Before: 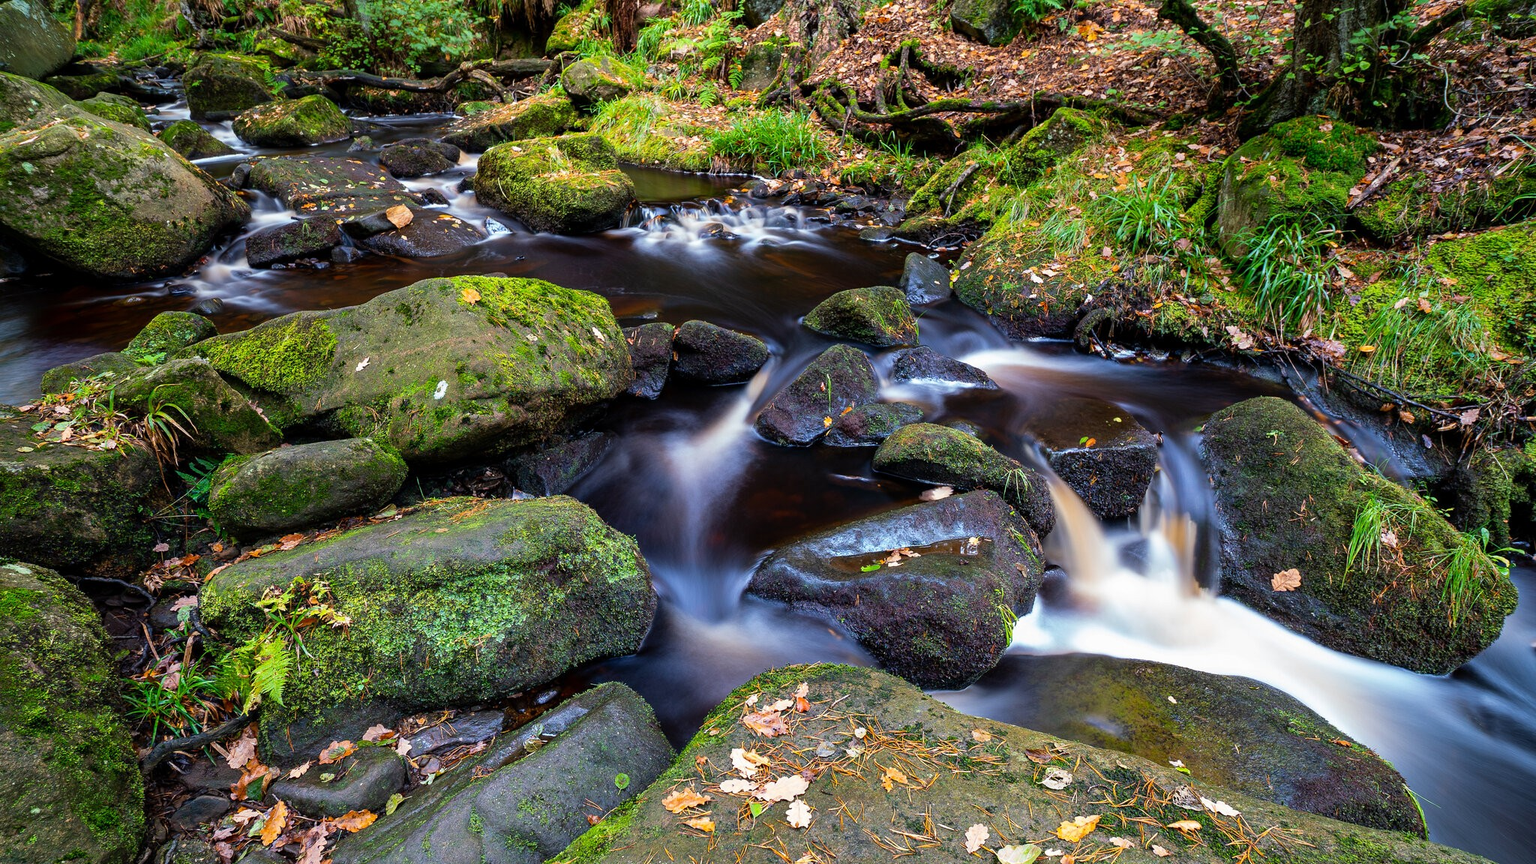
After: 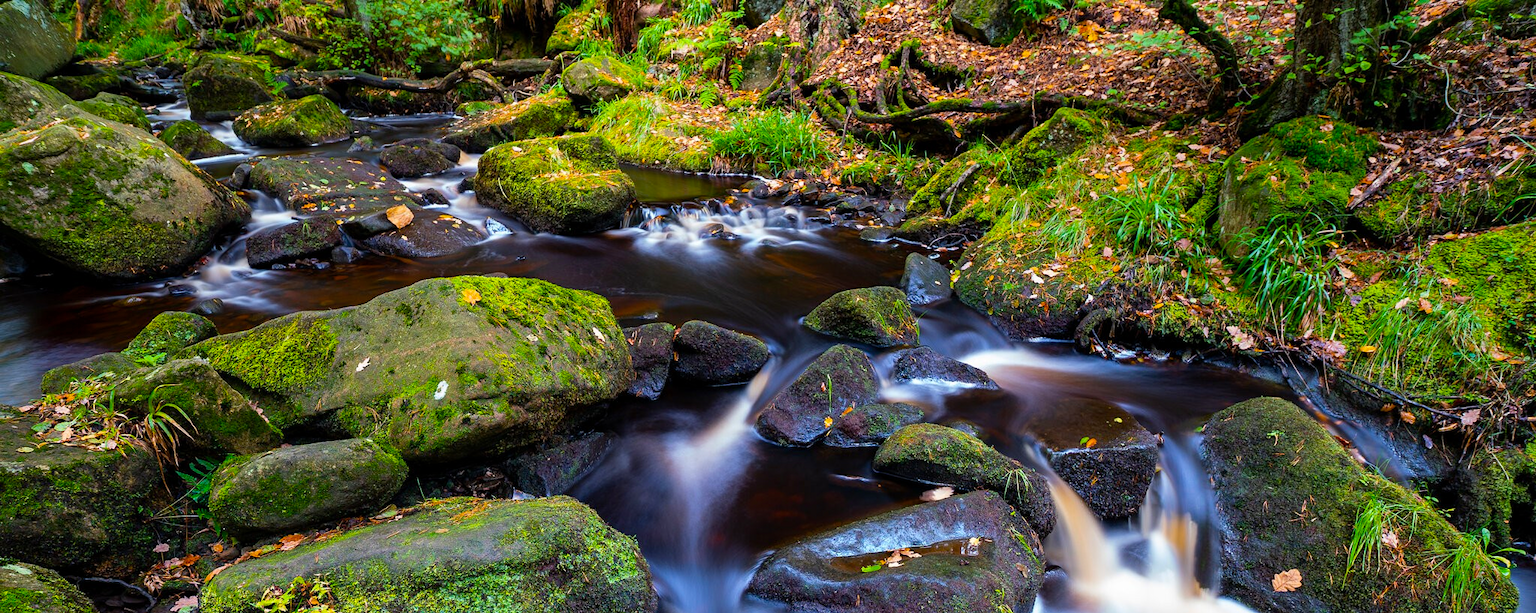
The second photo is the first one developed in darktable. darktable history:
crop: right 0.001%, bottom 29.051%
color balance rgb: perceptual saturation grading › global saturation 29.487%
